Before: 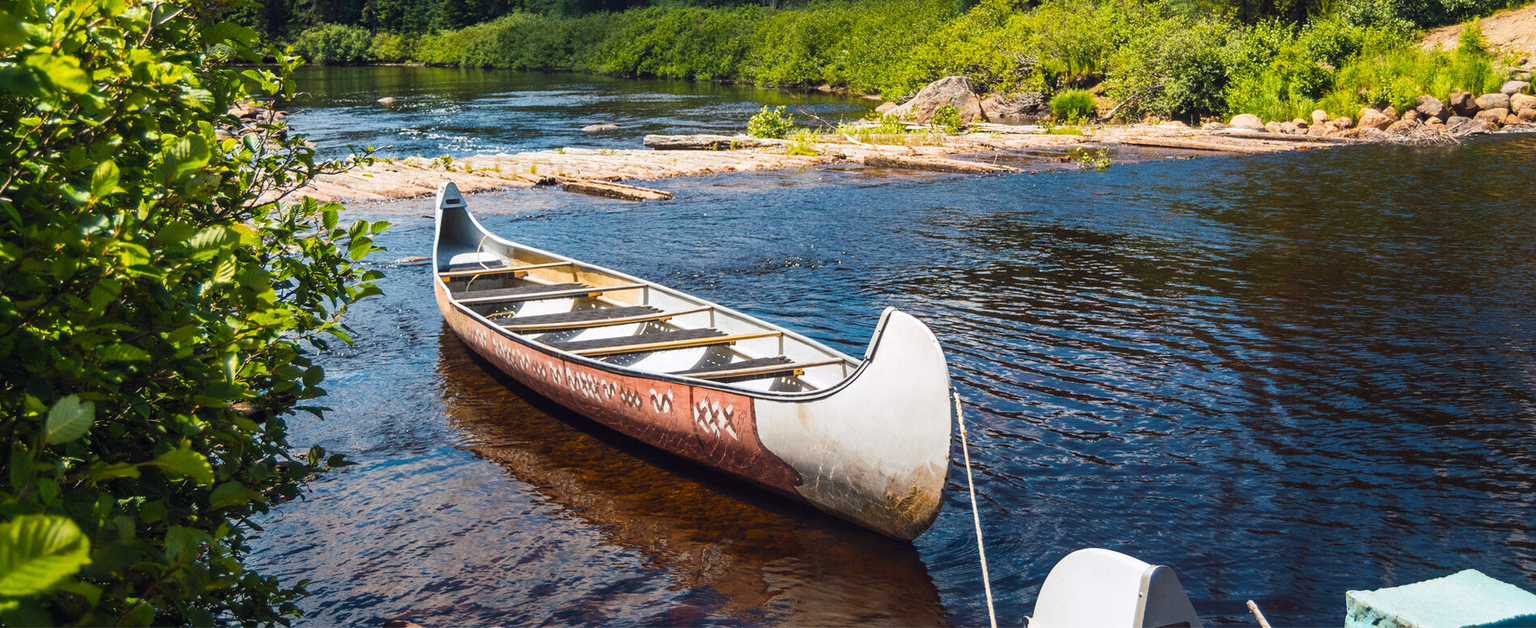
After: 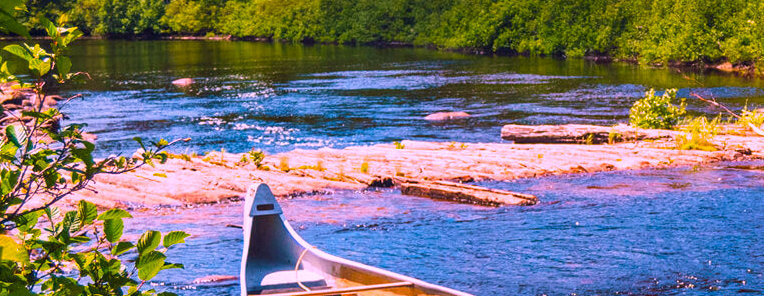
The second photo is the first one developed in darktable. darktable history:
velvia: on, module defaults
color correction: highlights a* 18.87, highlights b* -12.25, saturation 1.68
crop: left 15.571%, top 5.441%, right 44.192%, bottom 56.449%
shadows and highlights: shadows 20.36, highlights -19.69, soften with gaussian
